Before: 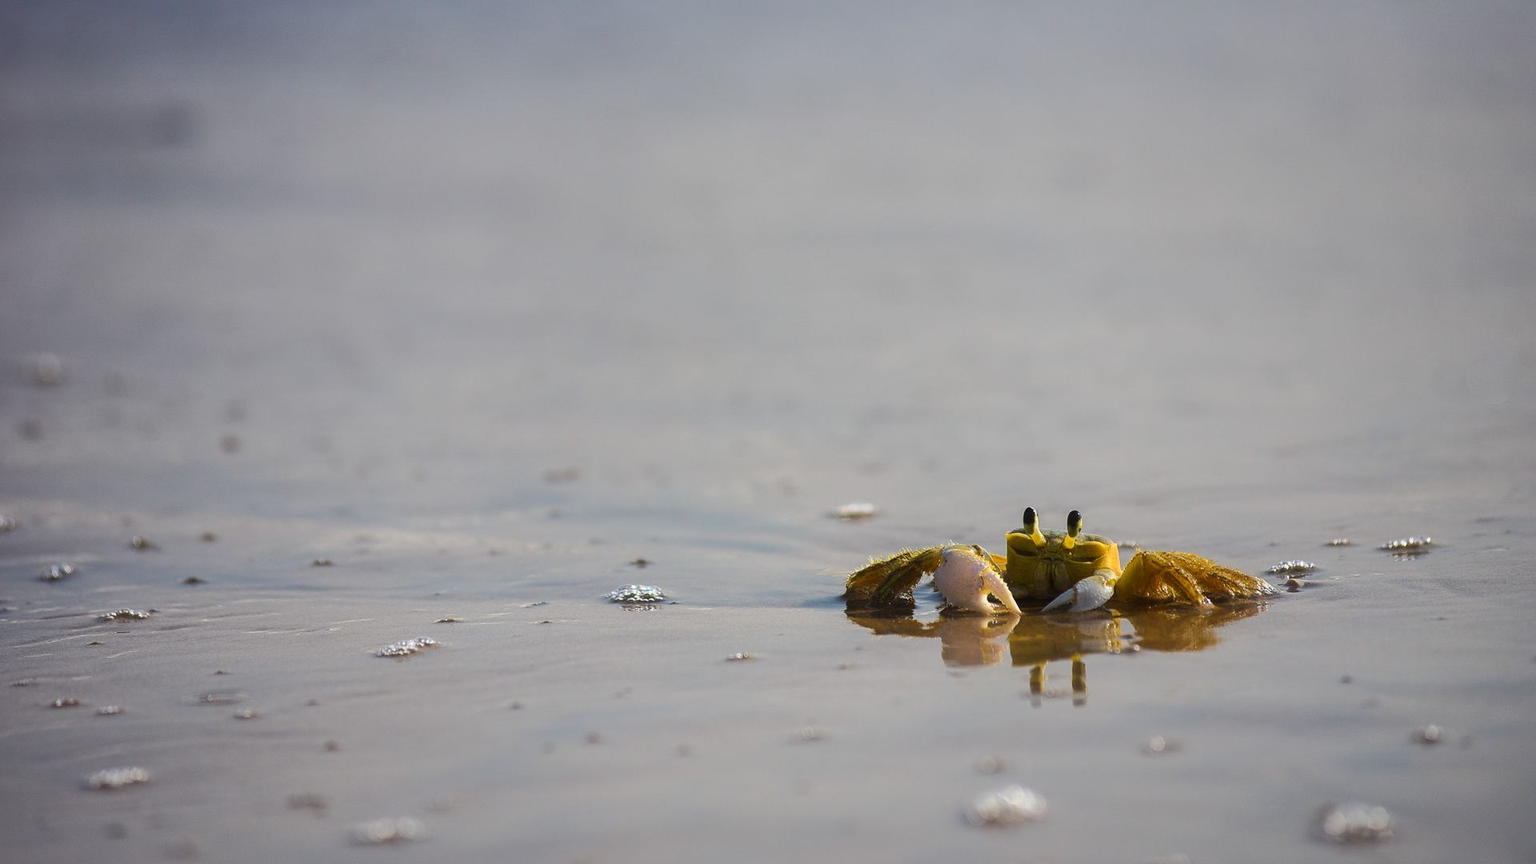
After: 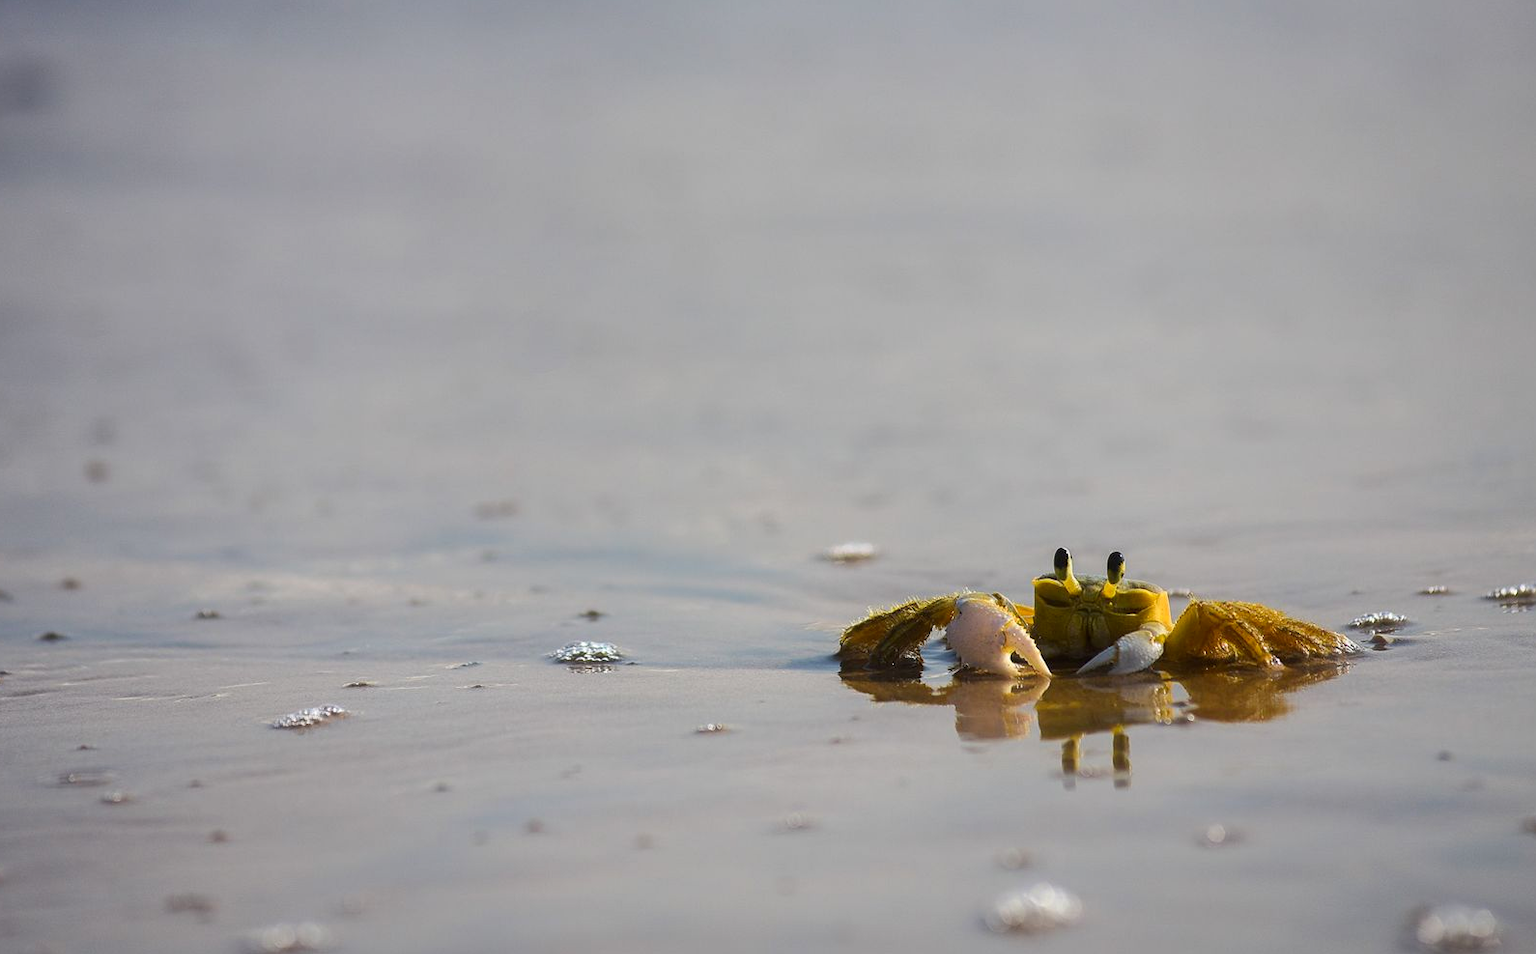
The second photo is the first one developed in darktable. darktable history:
crop: left 9.807%, top 6.259%, right 7.334%, bottom 2.177%
contrast brightness saturation: contrast 0.04, saturation 0.07
tone equalizer: on, module defaults
